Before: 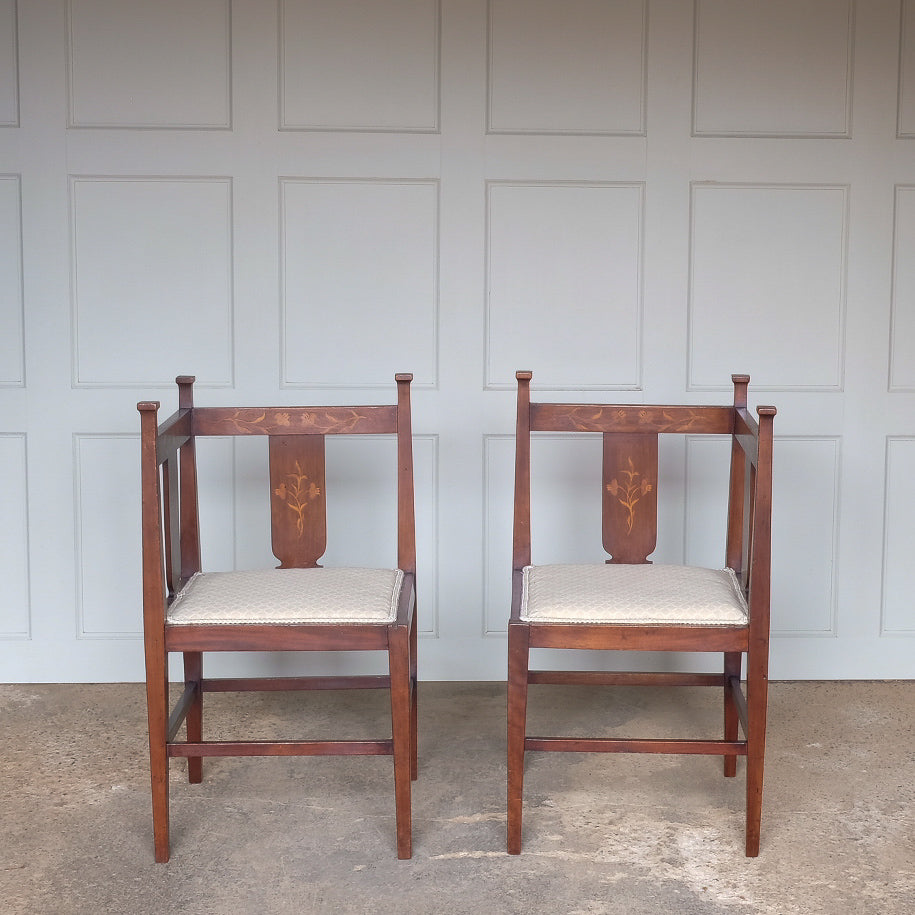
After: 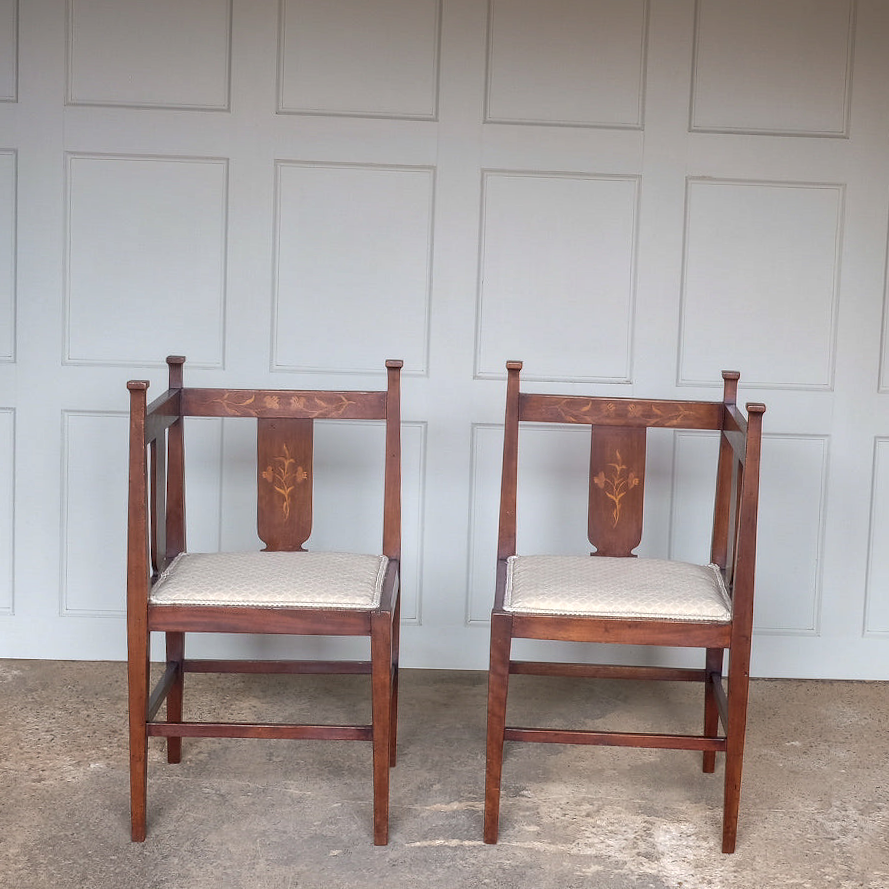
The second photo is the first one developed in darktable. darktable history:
crop and rotate: angle -1.69°
local contrast: on, module defaults
